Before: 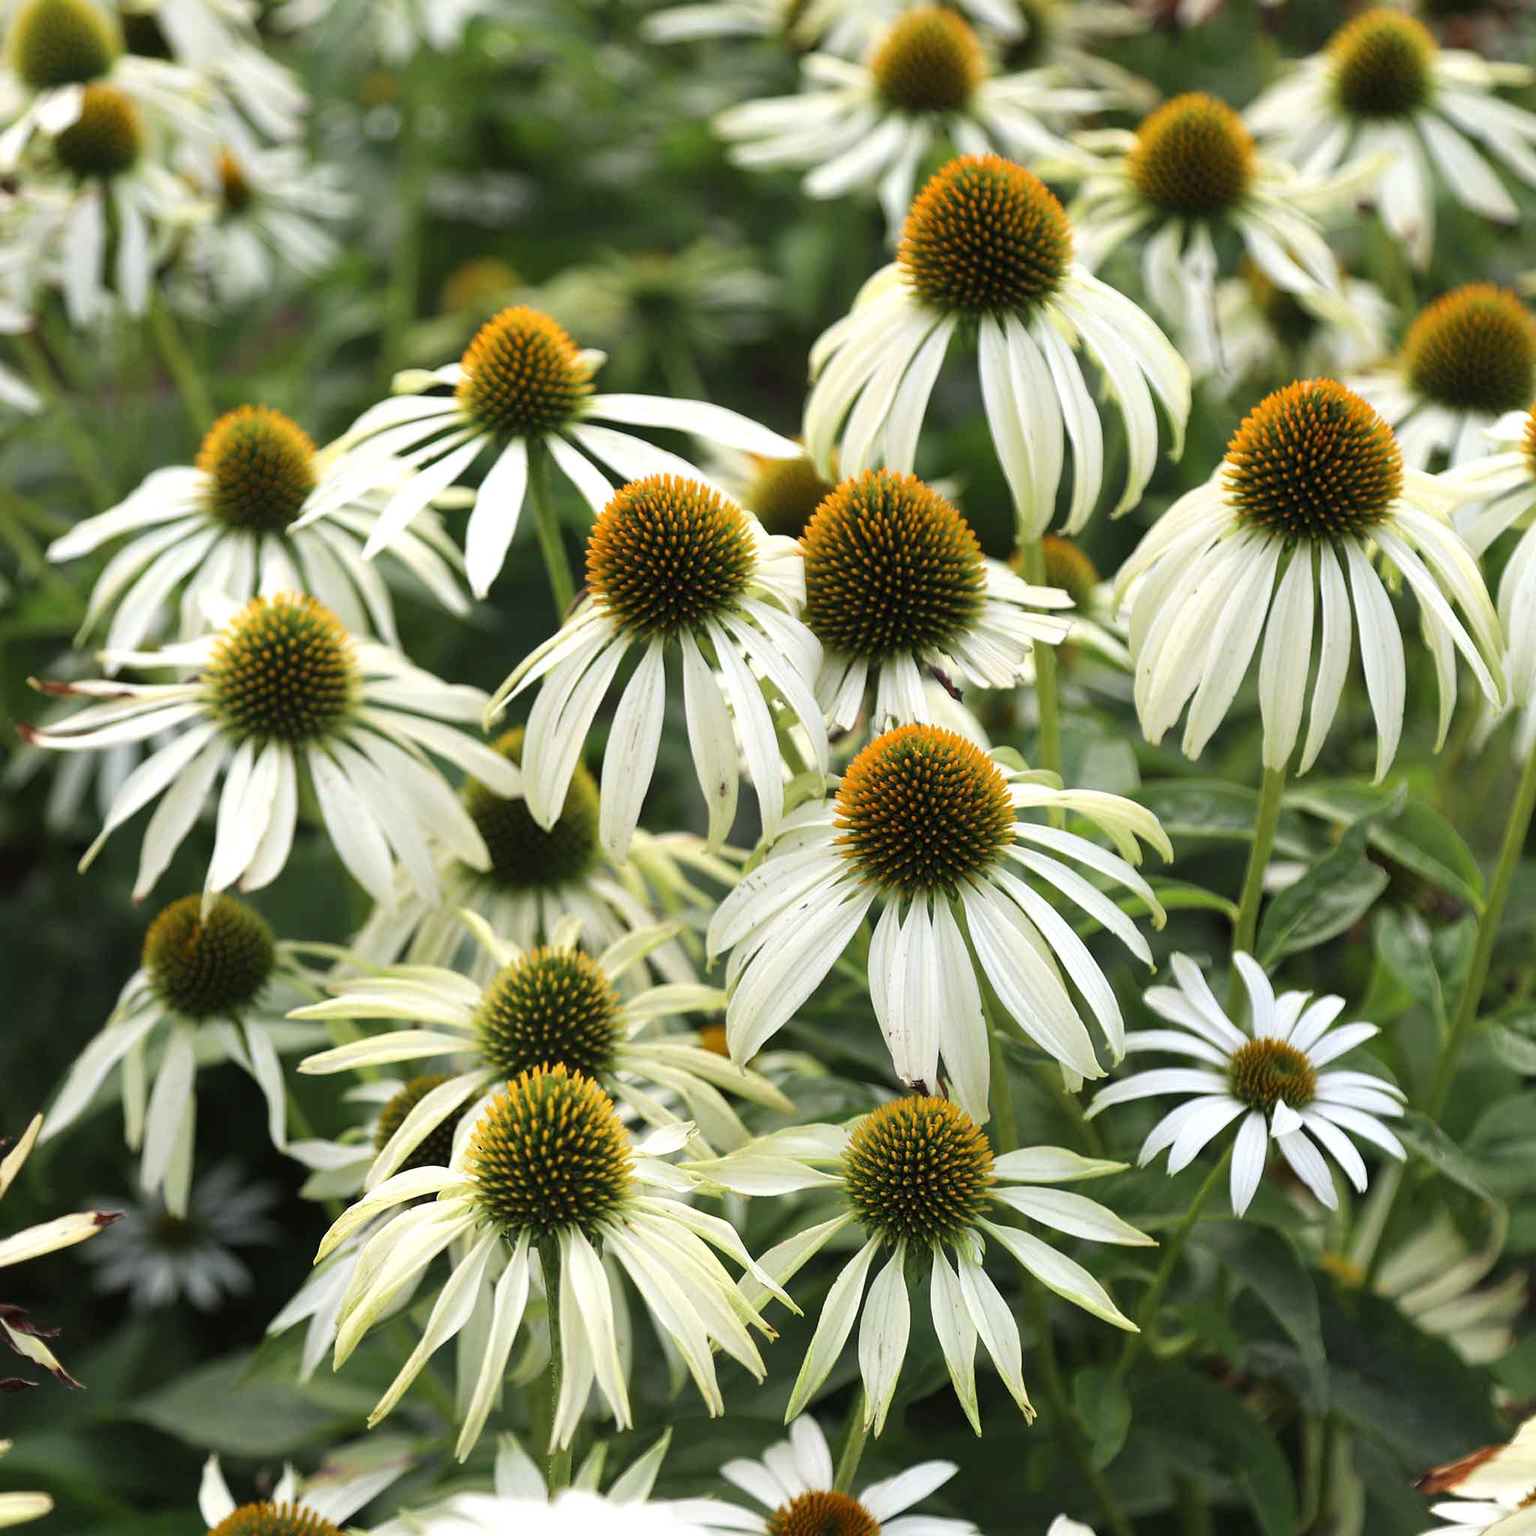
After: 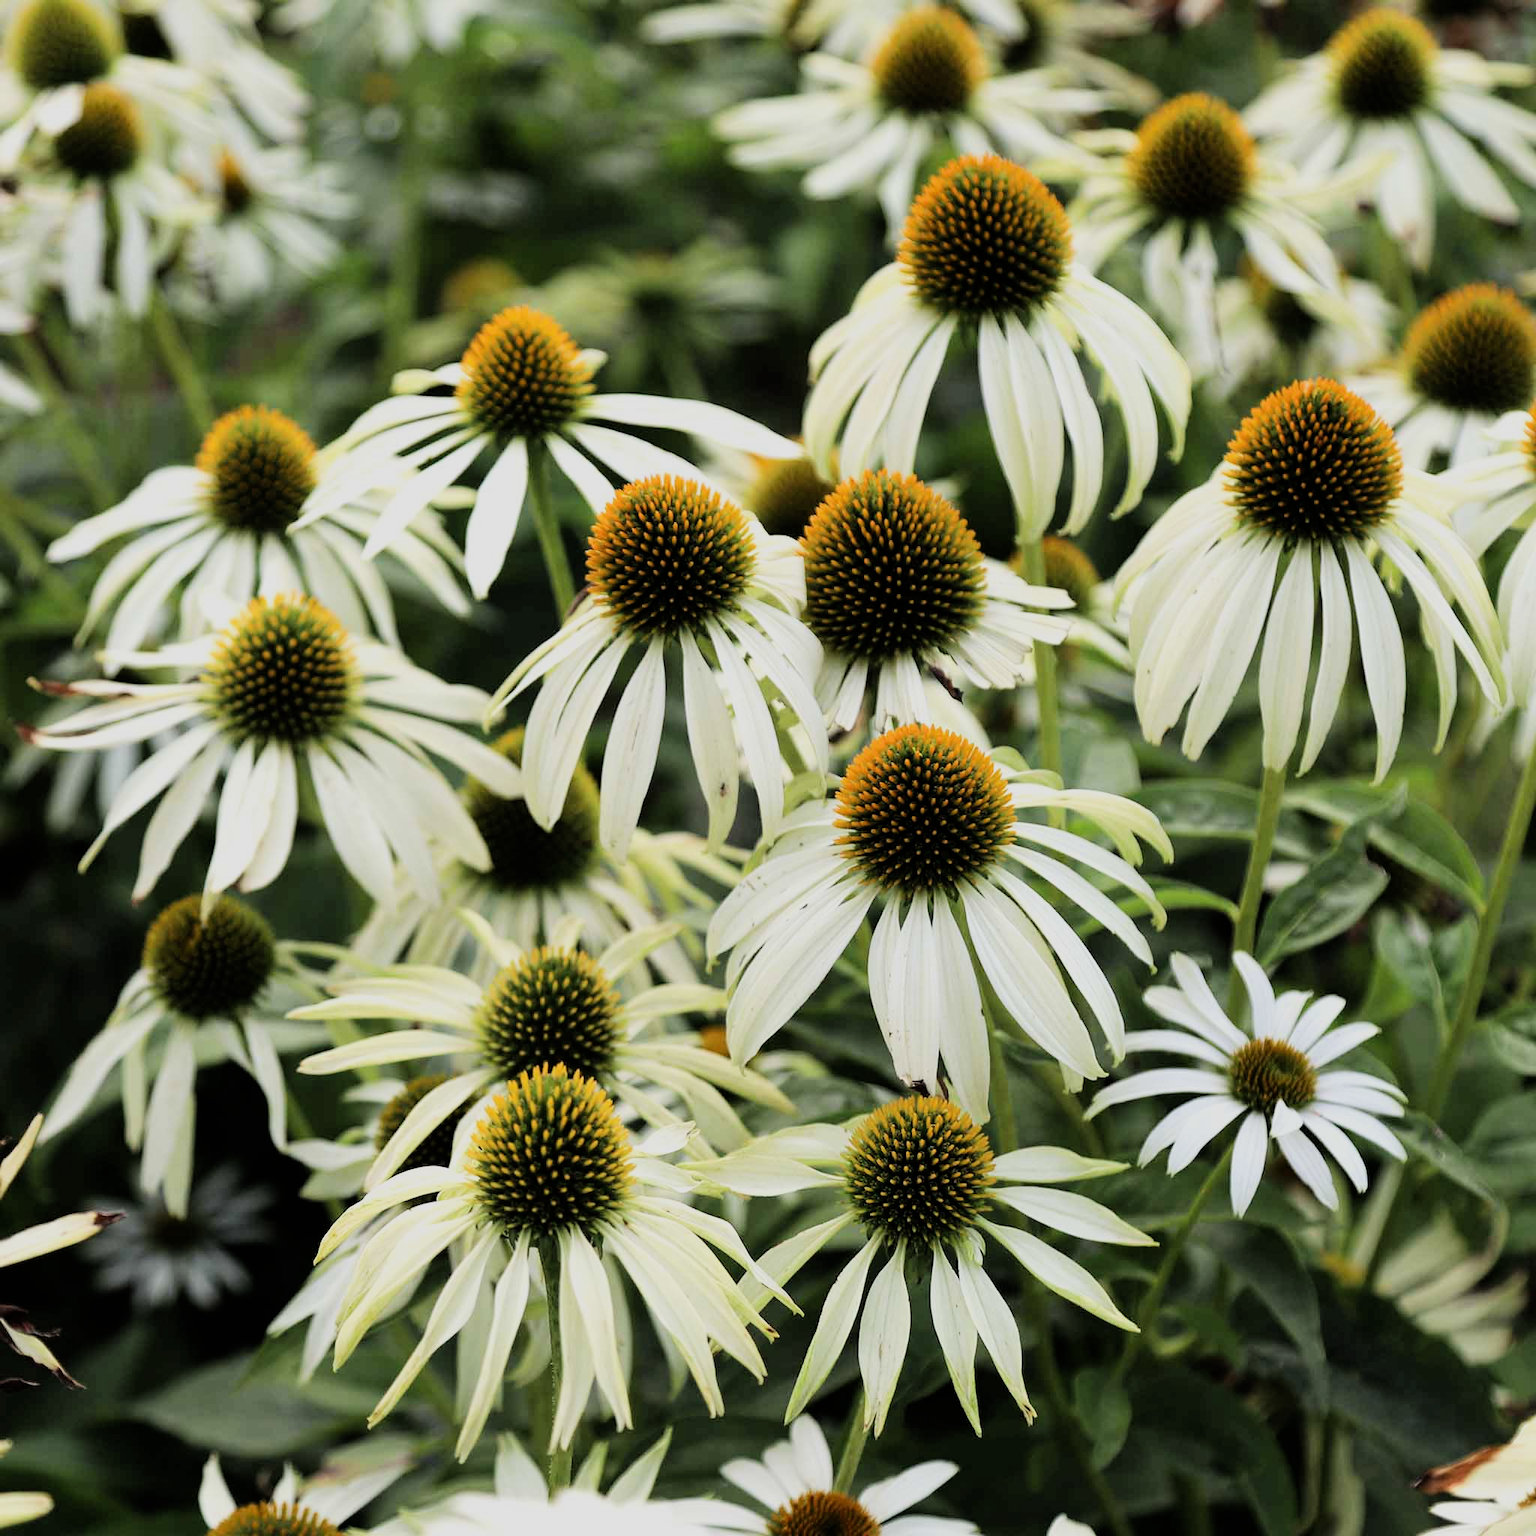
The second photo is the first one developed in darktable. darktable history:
filmic rgb: black relative exposure -7.65 EV, white relative exposure 4.56 EV, hardness 3.61, contrast 1.25
